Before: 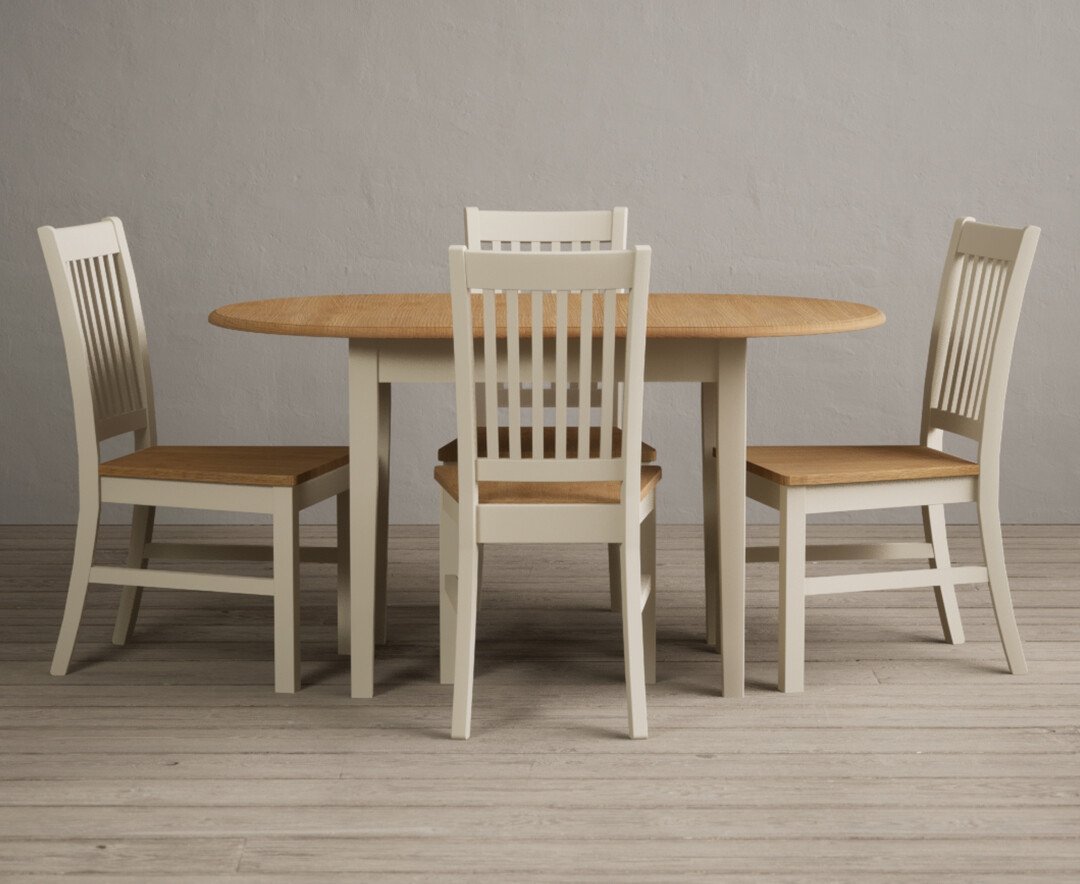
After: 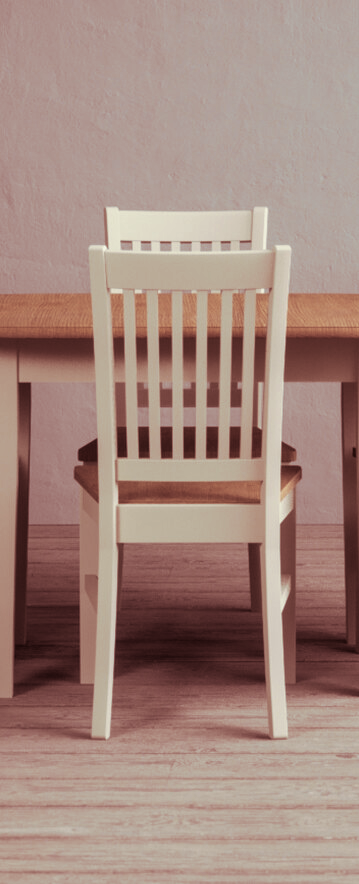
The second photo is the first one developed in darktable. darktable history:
local contrast: on, module defaults
crop: left 33.36%, right 33.36%
split-toning: compress 20%
